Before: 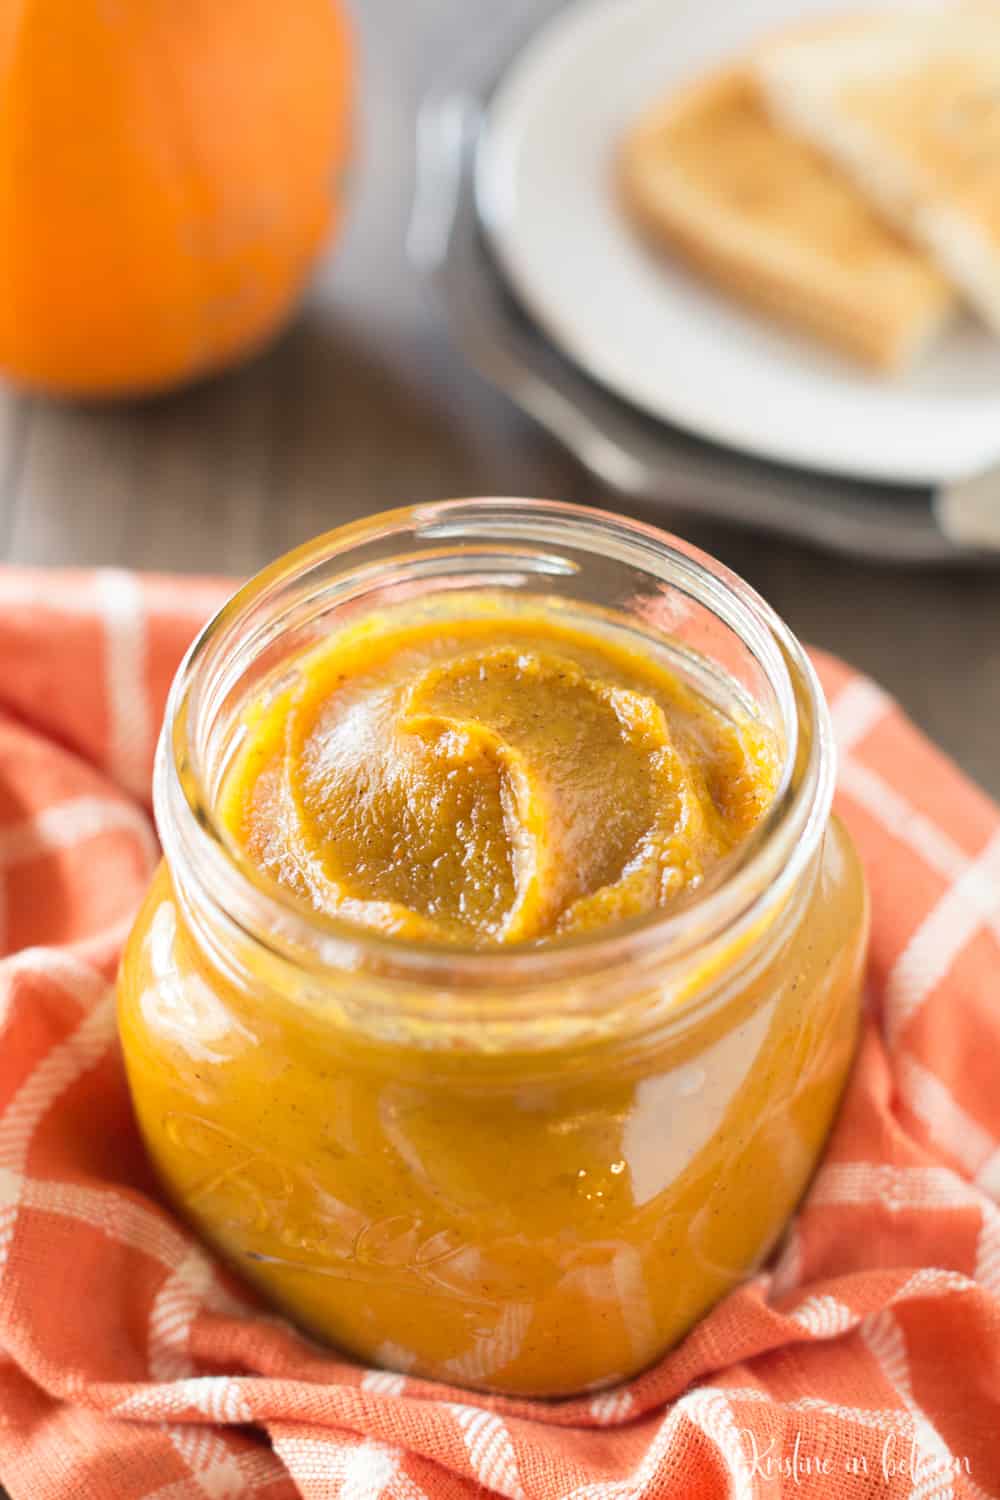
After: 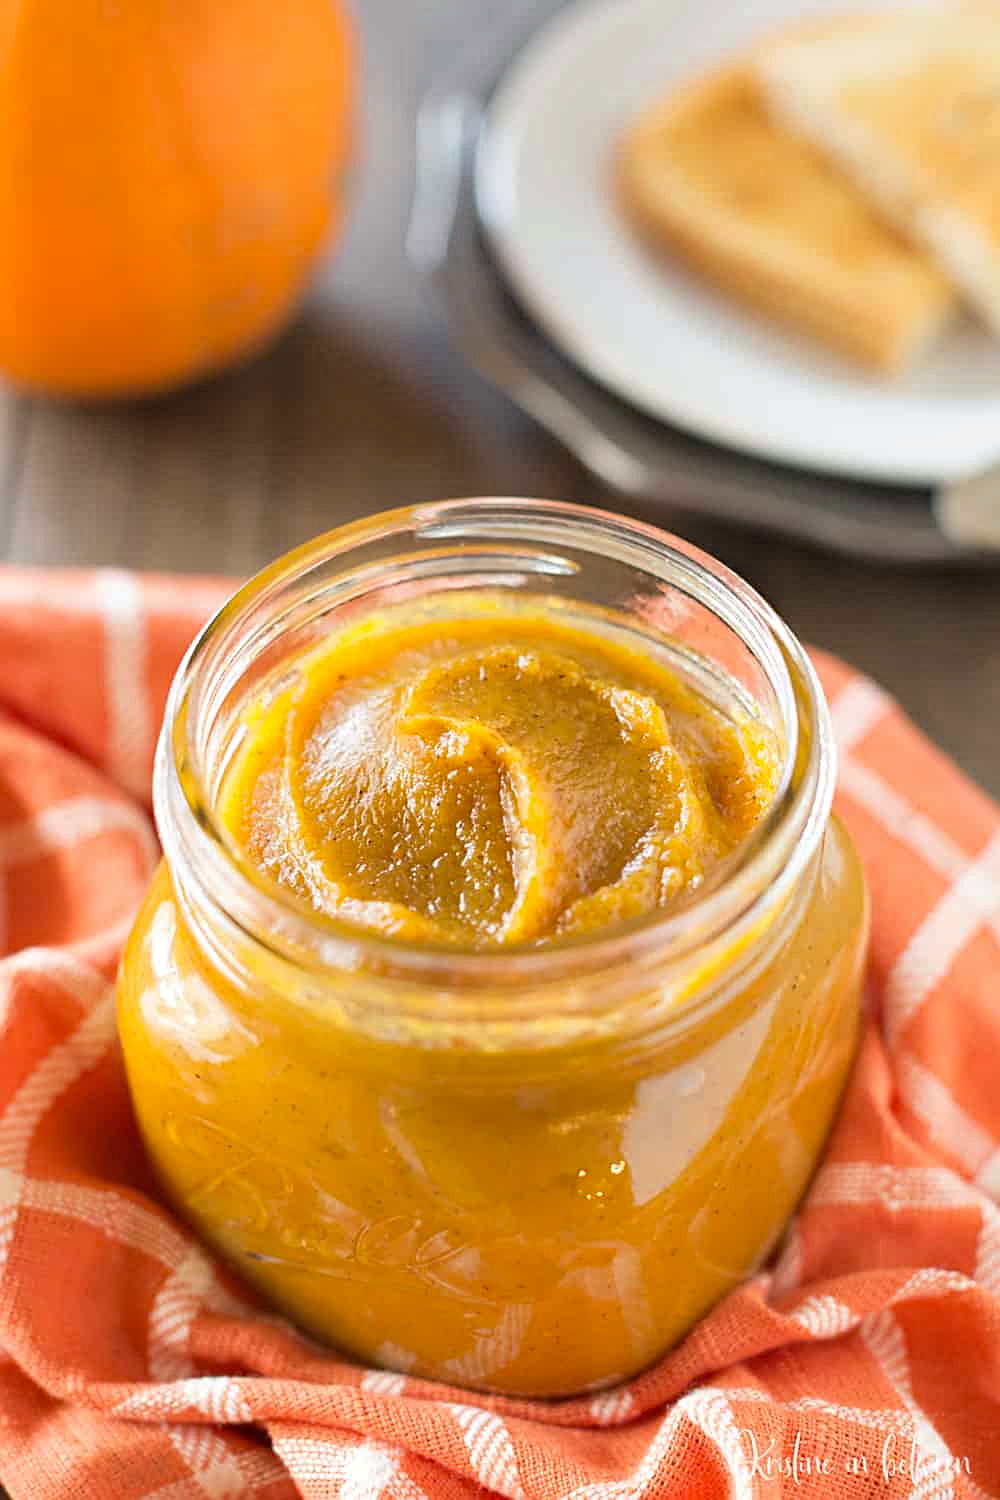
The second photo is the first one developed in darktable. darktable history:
sharpen: on, module defaults
haze removal: strength 0.29, distance 0.25, compatibility mode true, adaptive false
